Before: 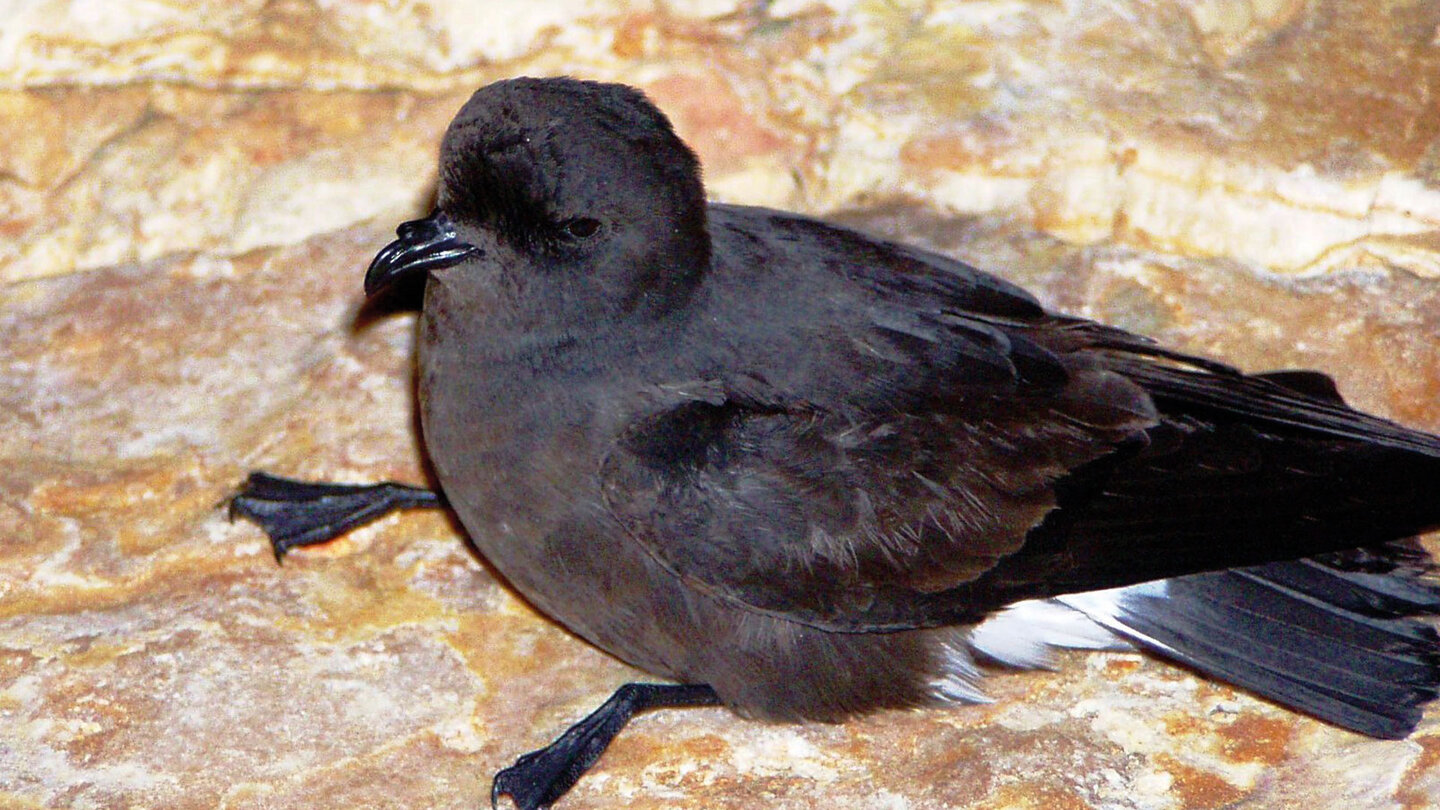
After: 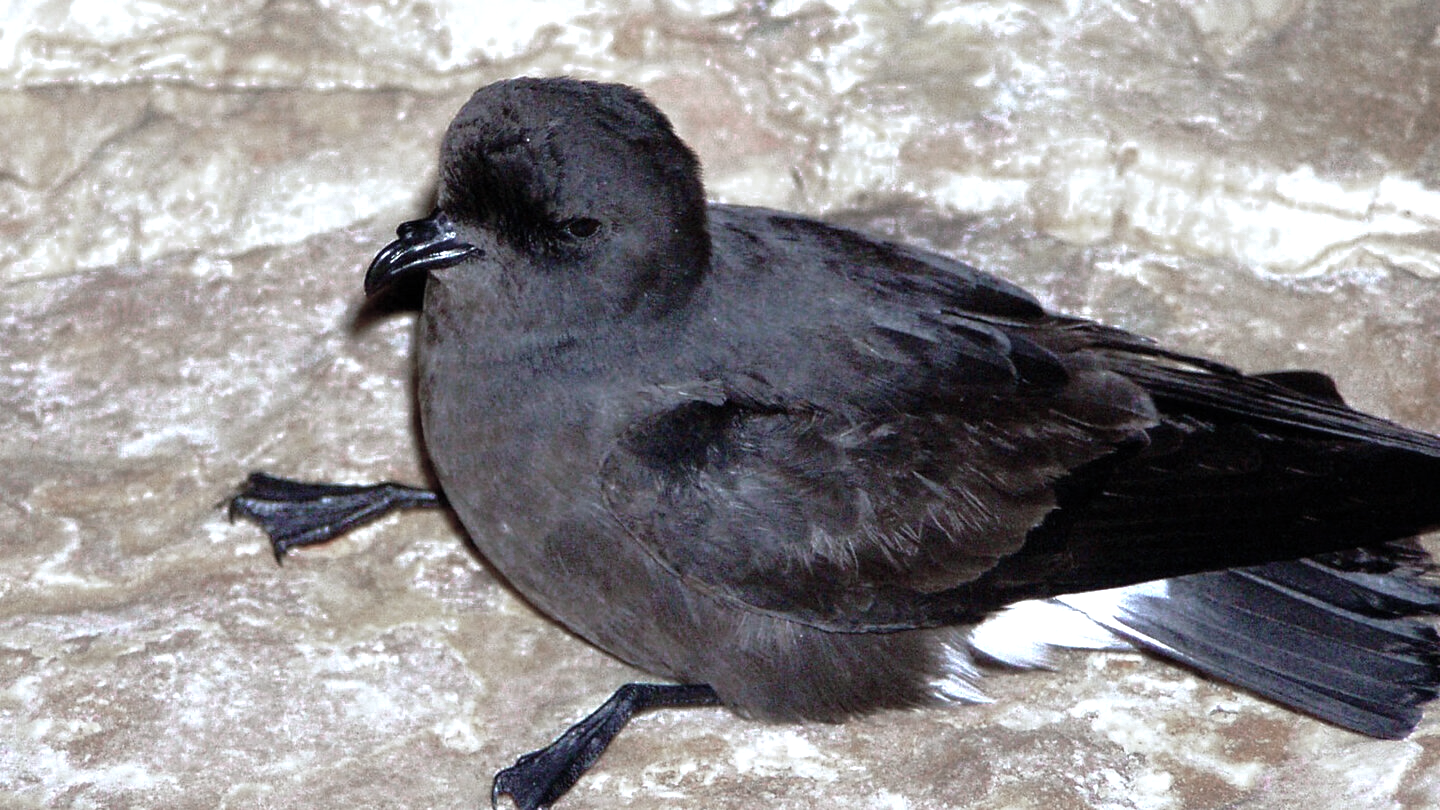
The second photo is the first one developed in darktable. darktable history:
color zones: curves: ch0 [(0, 0.613) (0.01, 0.613) (0.245, 0.448) (0.498, 0.529) (0.642, 0.665) (0.879, 0.777) (0.99, 0.613)]; ch1 [(0, 0.272) (0.219, 0.127) (0.724, 0.346)]
color calibration: x 0.37, y 0.382, temperature 4315.9 K
